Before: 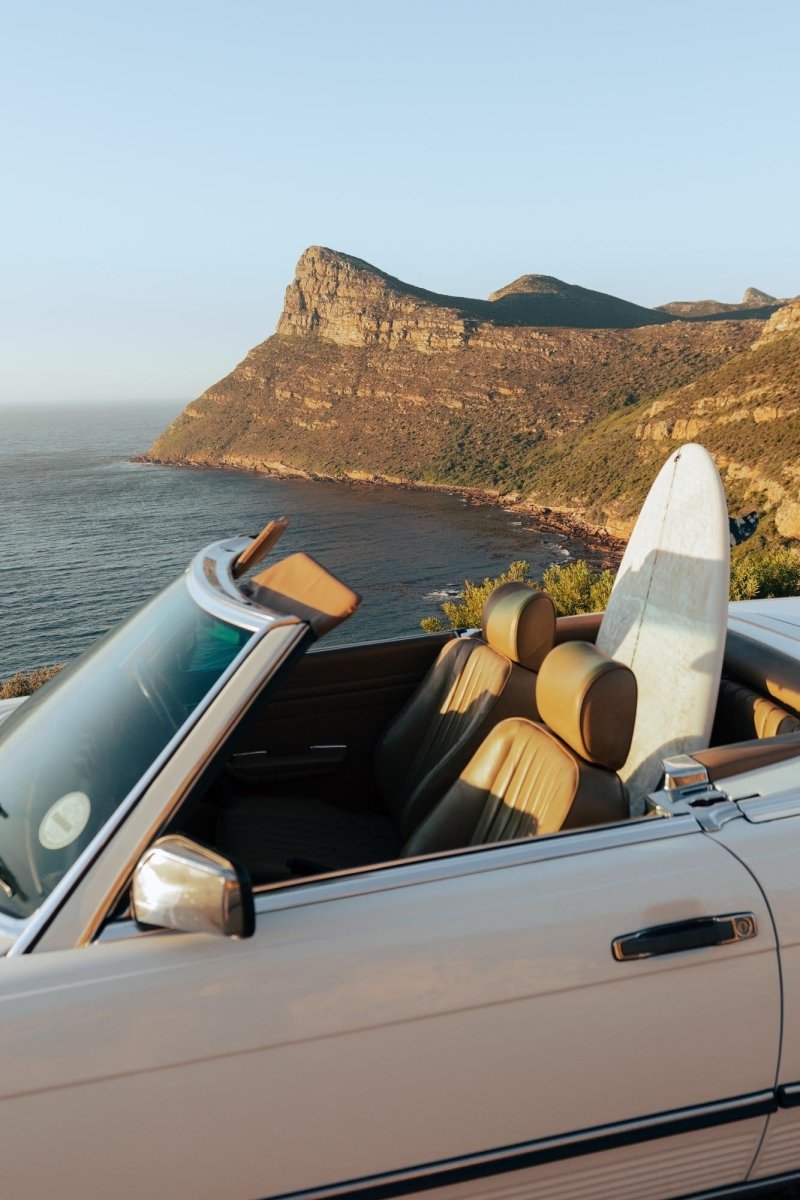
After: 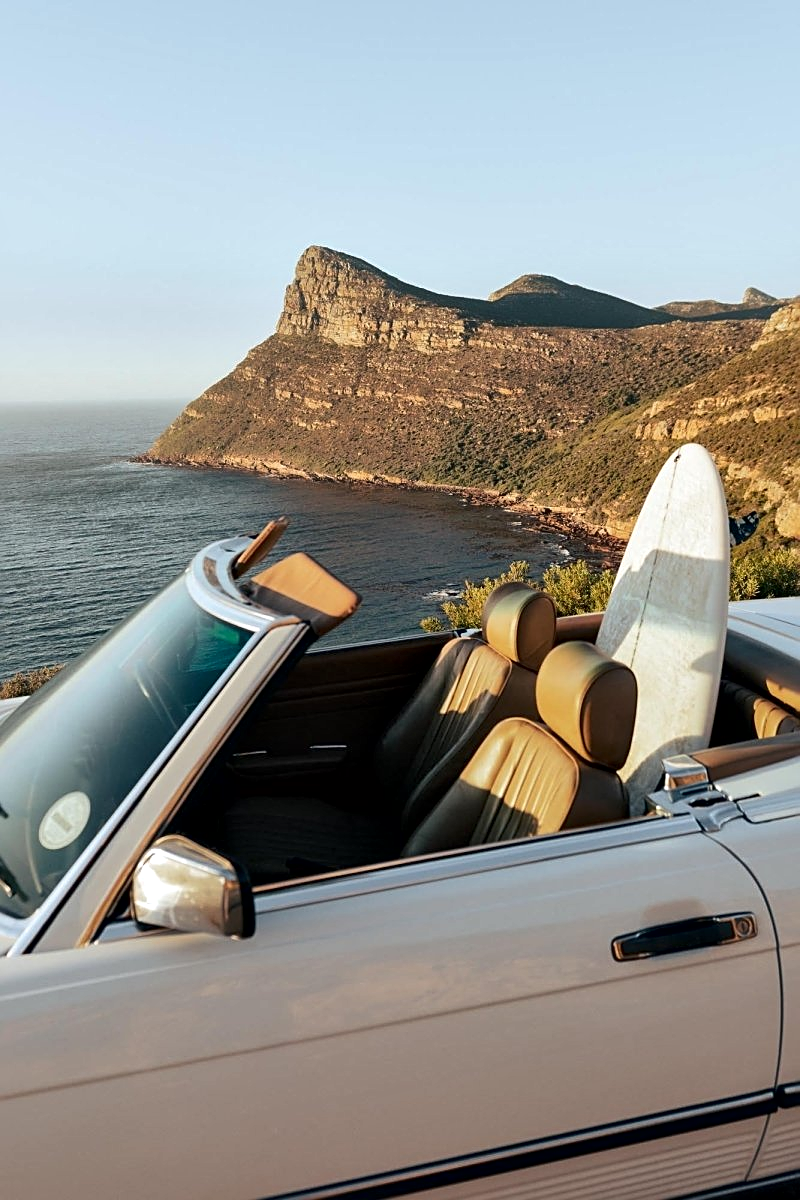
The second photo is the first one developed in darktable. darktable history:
sharpen: on, module defaults
local contrast: mode bilateral grid, contrast 25, coarseness 47, detail 151%, midtone range 0.2
